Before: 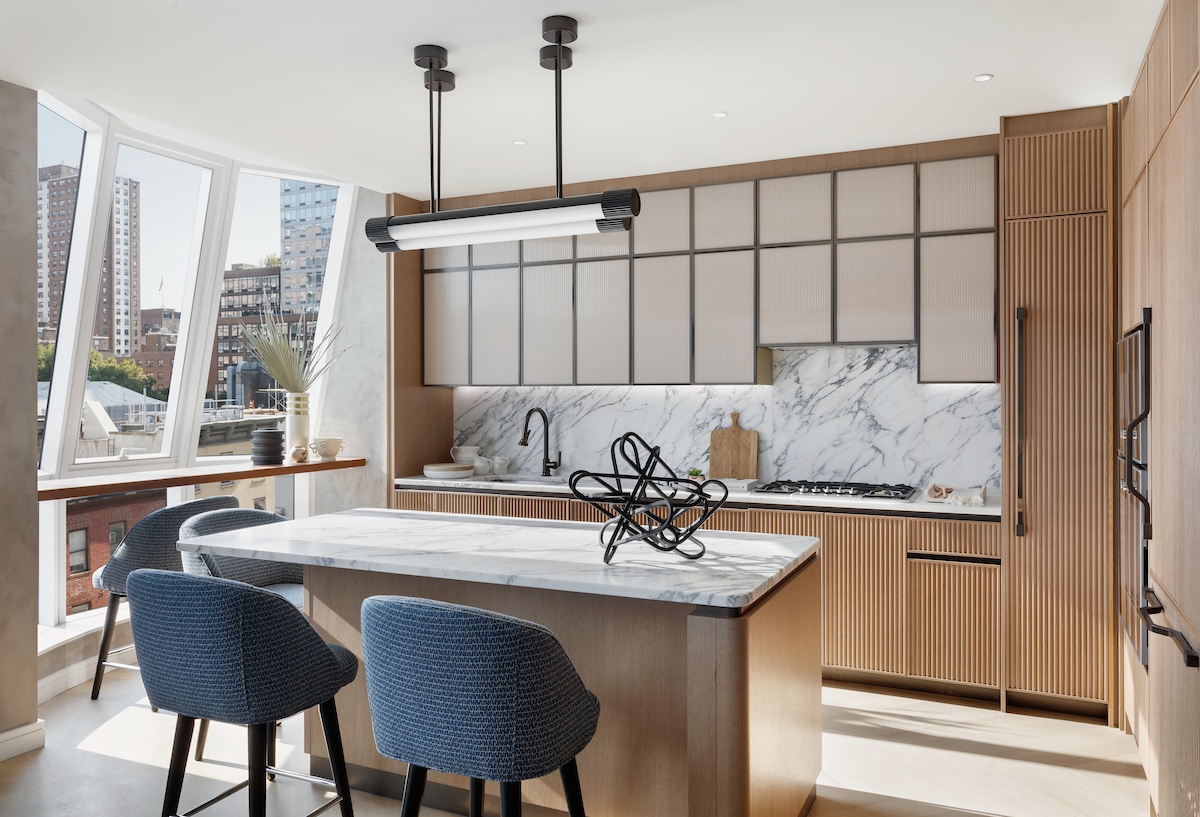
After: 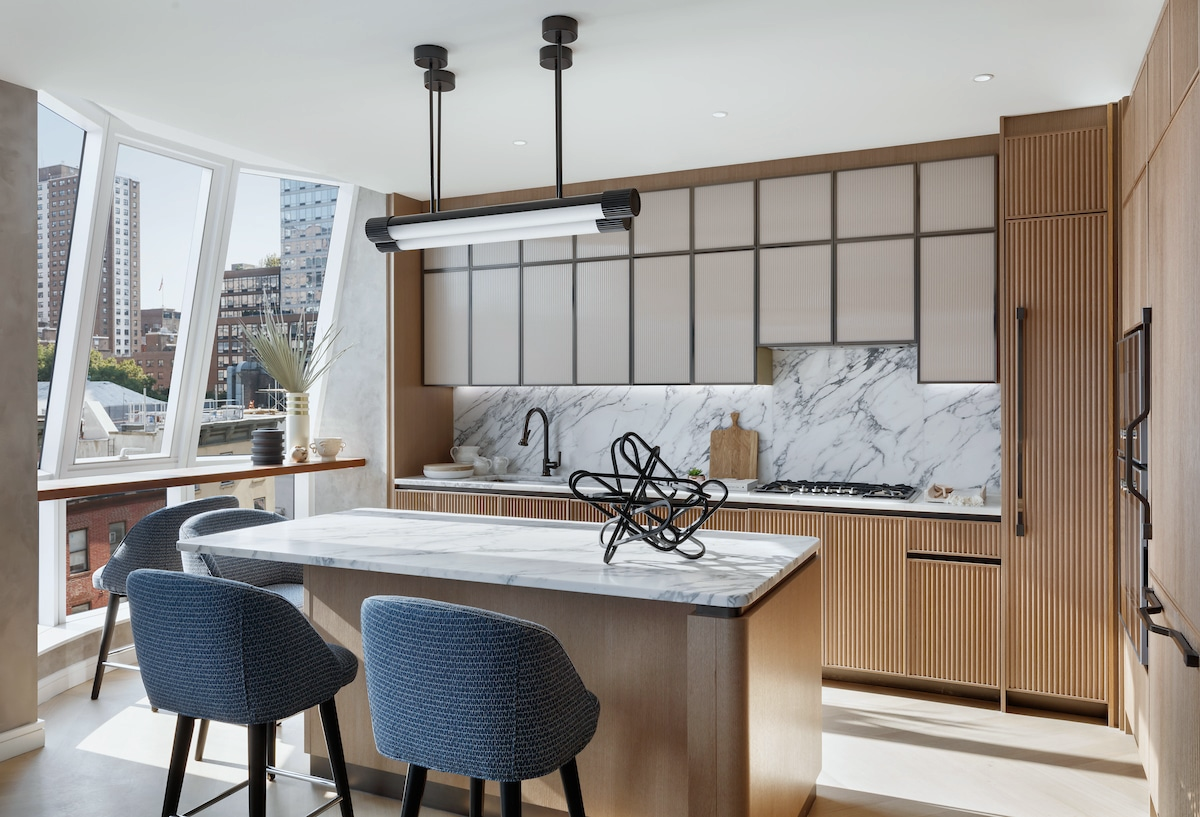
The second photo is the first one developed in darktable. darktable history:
shadows and highlights: radius 337.17, shadows 29.01, soften with gaussian
white balance: red 0.982, blue 1.018
